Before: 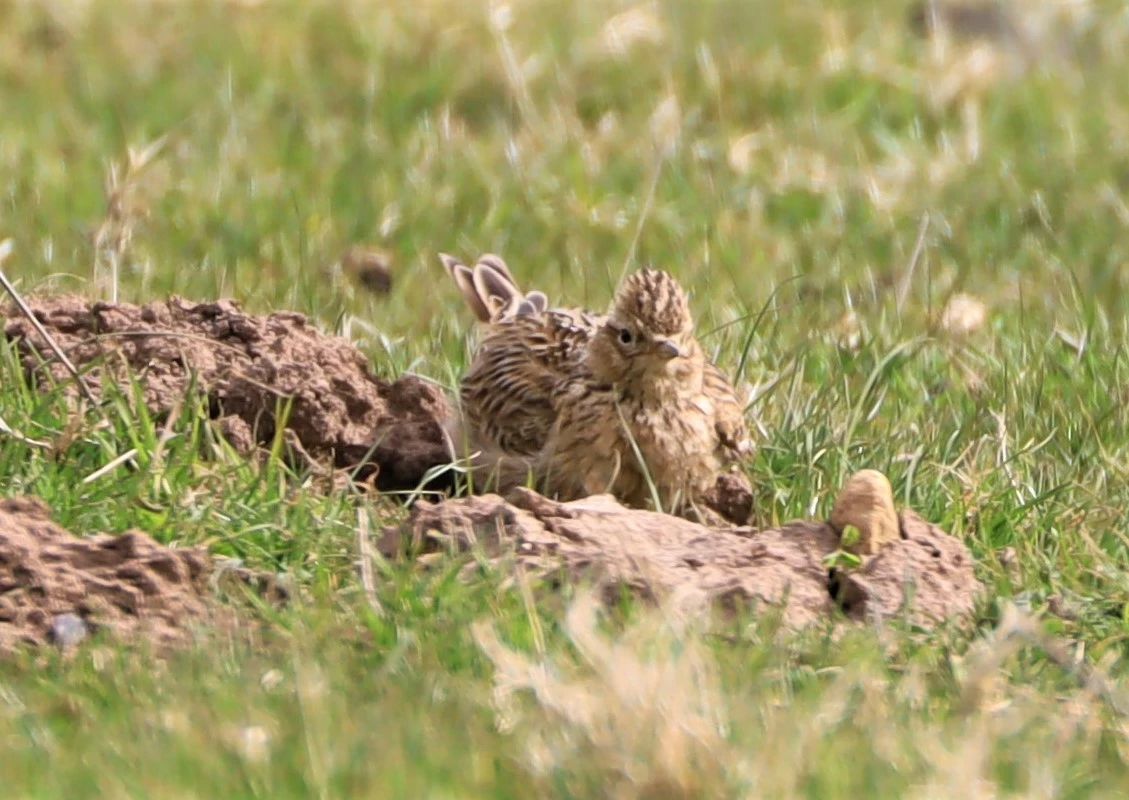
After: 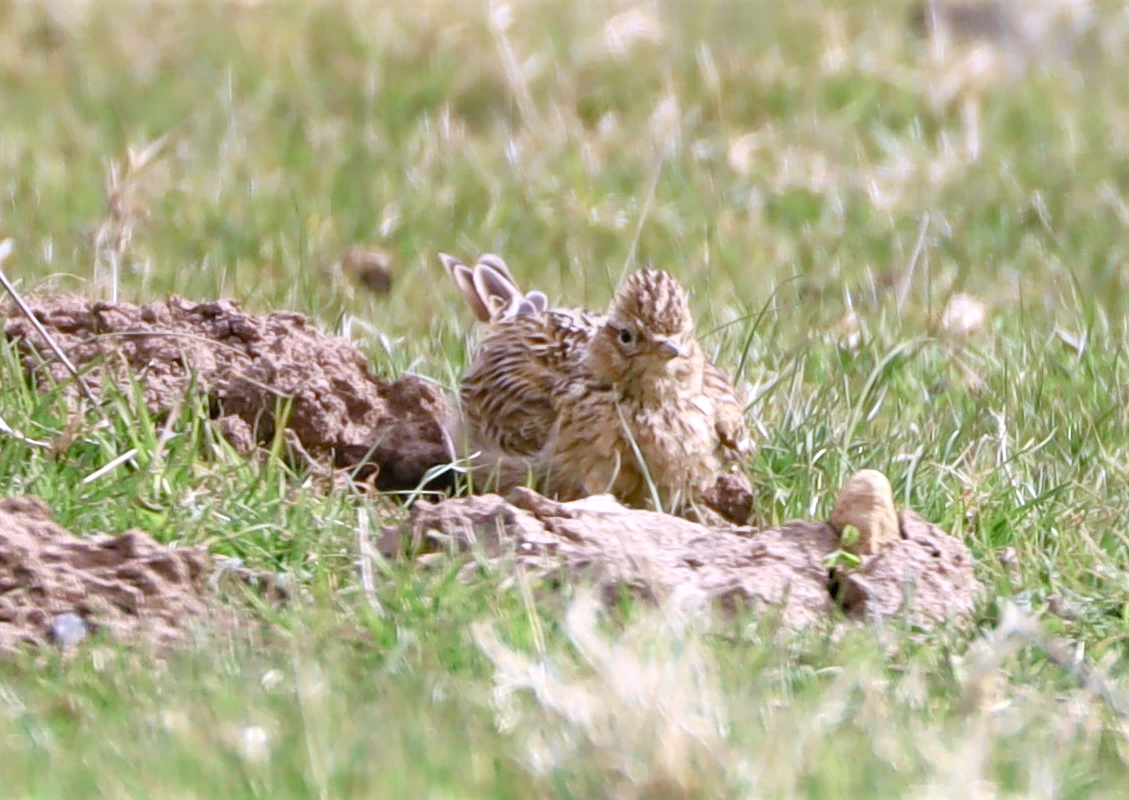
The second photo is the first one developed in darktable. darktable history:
white balance: red 0.948, green 1.02, blue 1.176
exposure: exposure 0.6 EV, compensate highlight preservation false
graduated density: density 0.38 EV, hardness 21%, rotation -6.11°, saturation 32%
color balance rgb: shadows lift › chroma 1%, shadows lift › hue 113°, highlights gain › chroma 0.2%, highlights gain › hue 333°, perceptual saturation grading › global saturation 20%, perceptual saturation grading › highlights -50%, perceptual saturation grading › shadows 25%, contrast -10%
